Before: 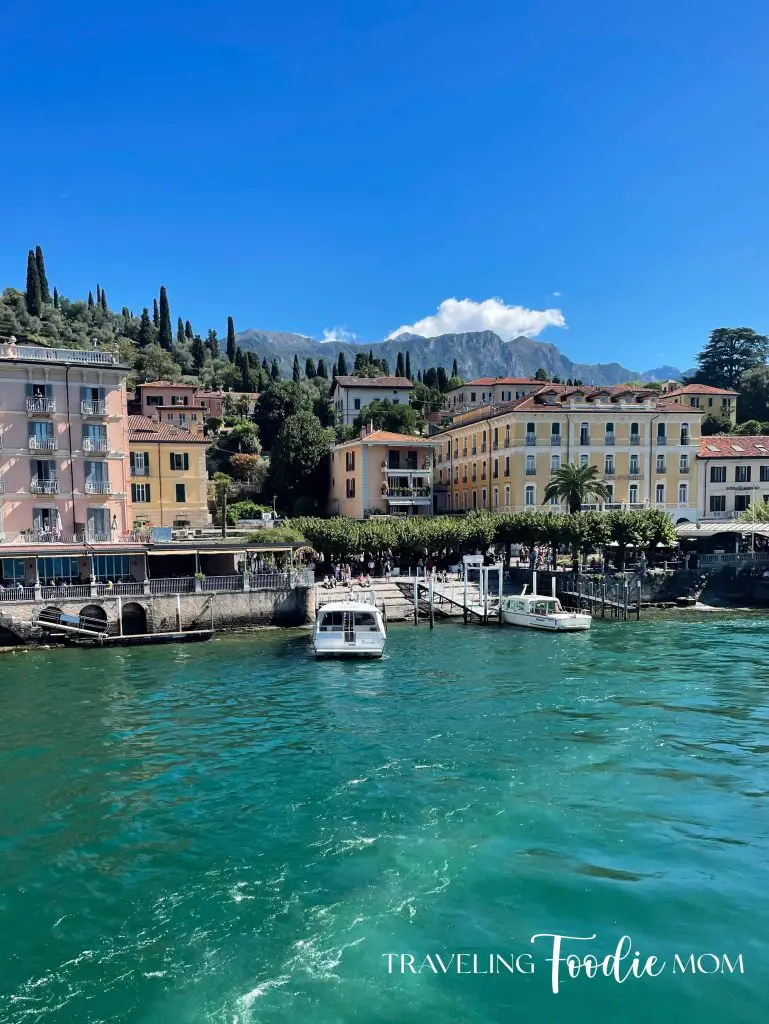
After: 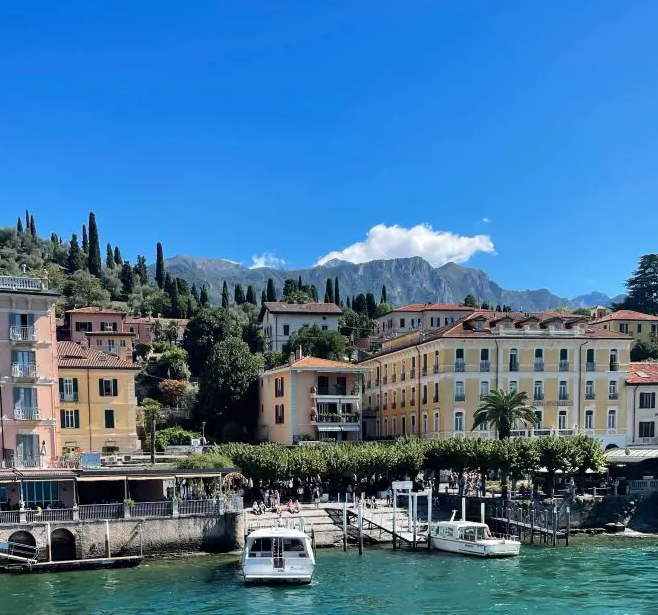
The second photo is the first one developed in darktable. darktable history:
crop and rotate: left 9.359%, top 7.306%, right 5.045%, bottom 32.621%
